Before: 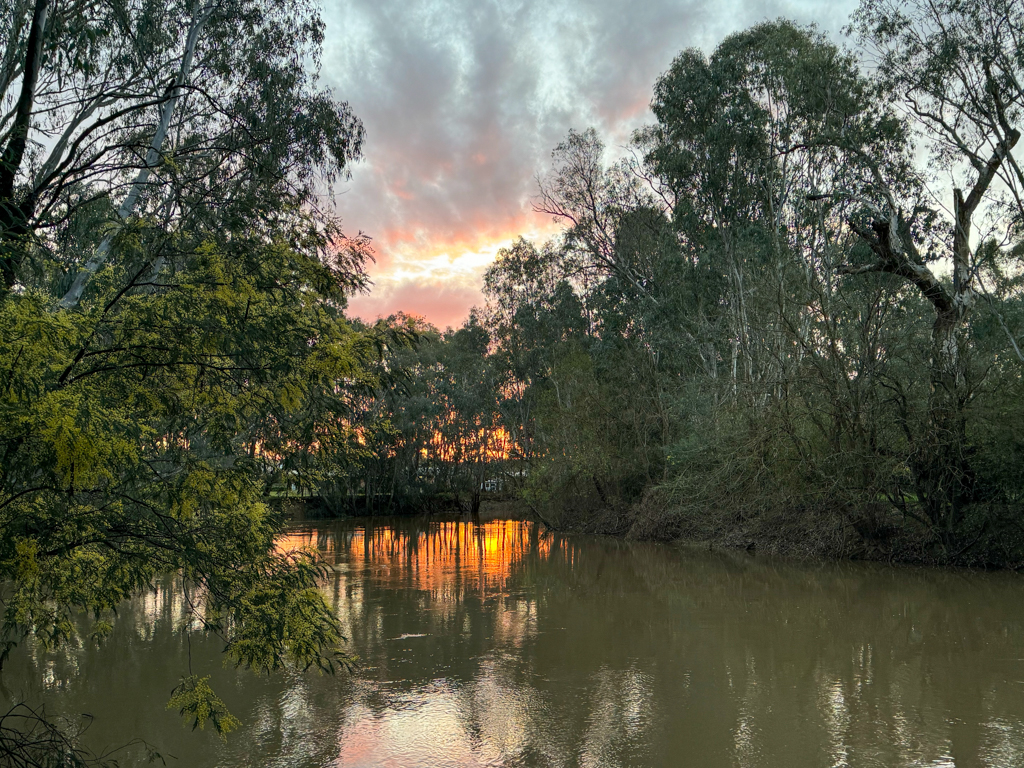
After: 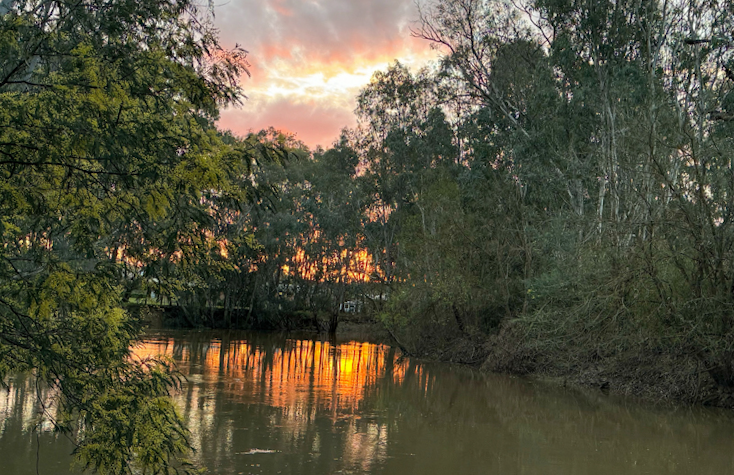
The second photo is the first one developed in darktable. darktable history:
shadows and highlights: shadows 24.91, highlights -24.28
crop and rotate: angle -3.94°, left 9.831%, top 20.658%, right 12.005%, bottom 11.832%
